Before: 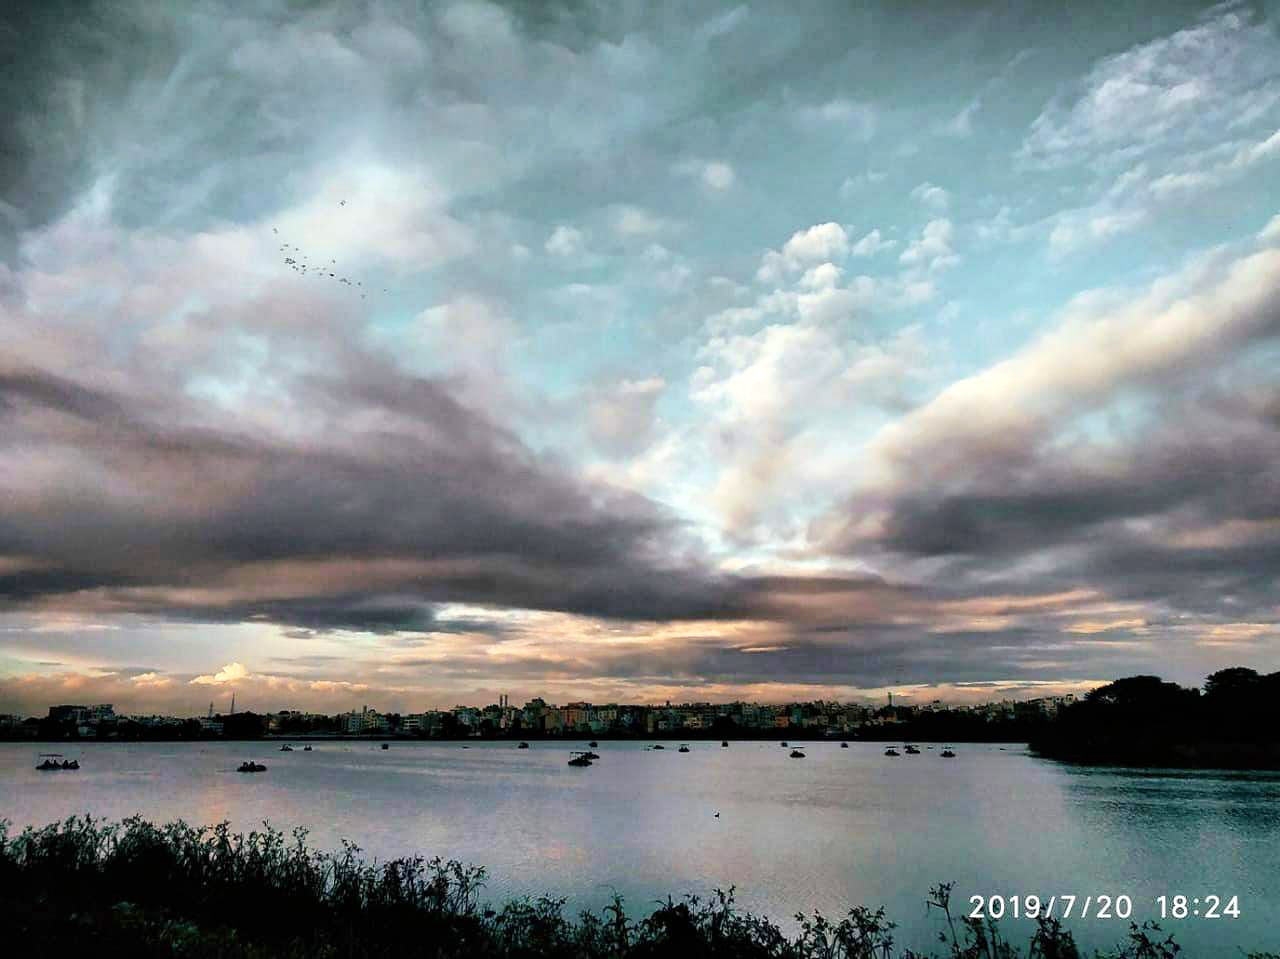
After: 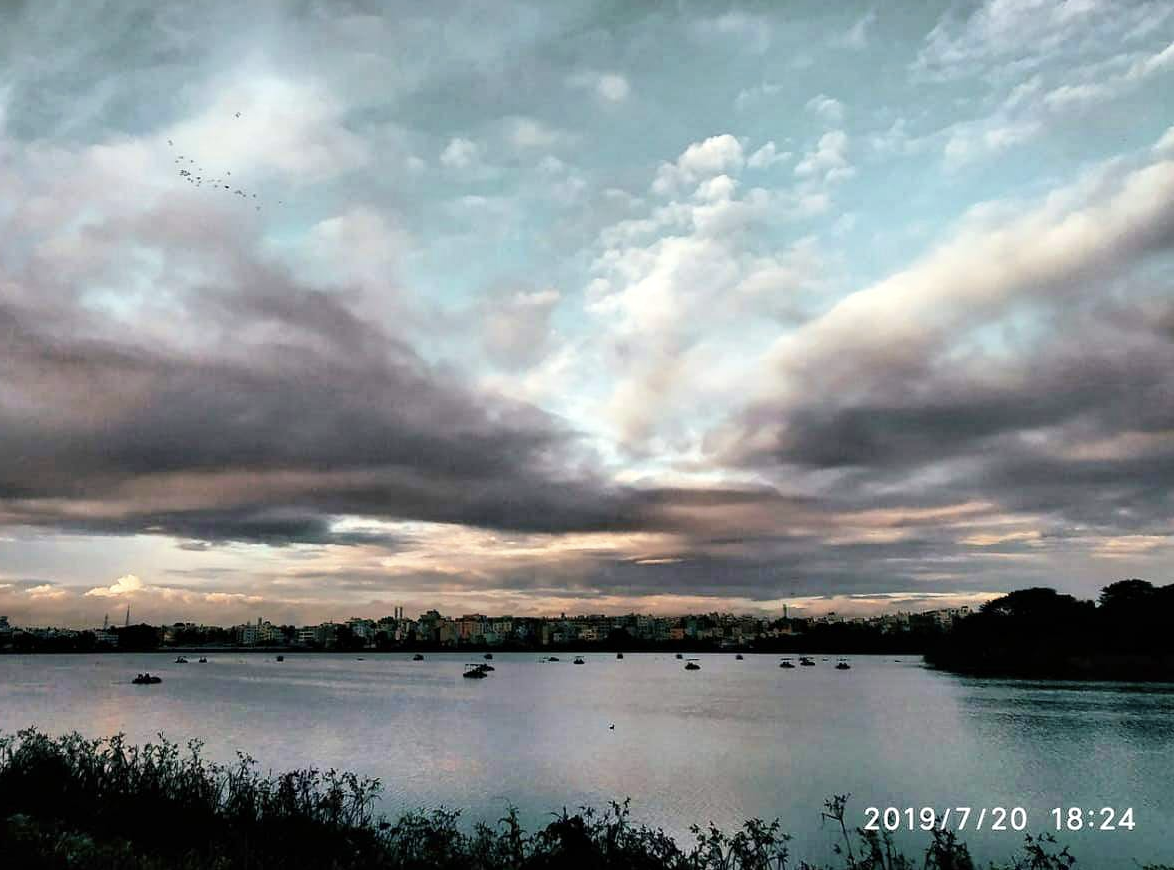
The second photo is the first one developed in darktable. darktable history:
color balance: input saturation 80.07%
crop and rotate: left 8.262%, top 9.226%
